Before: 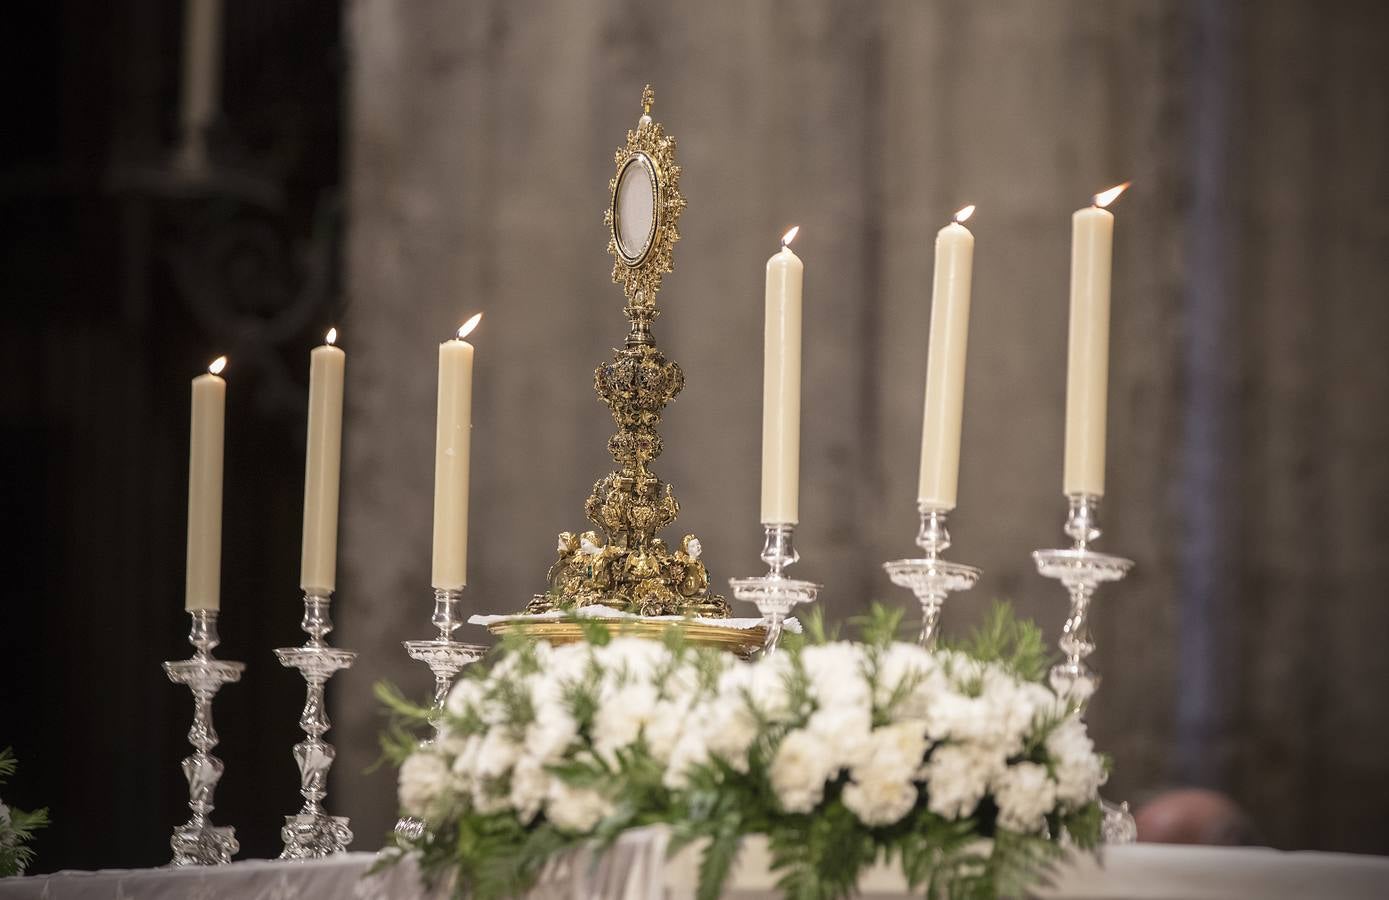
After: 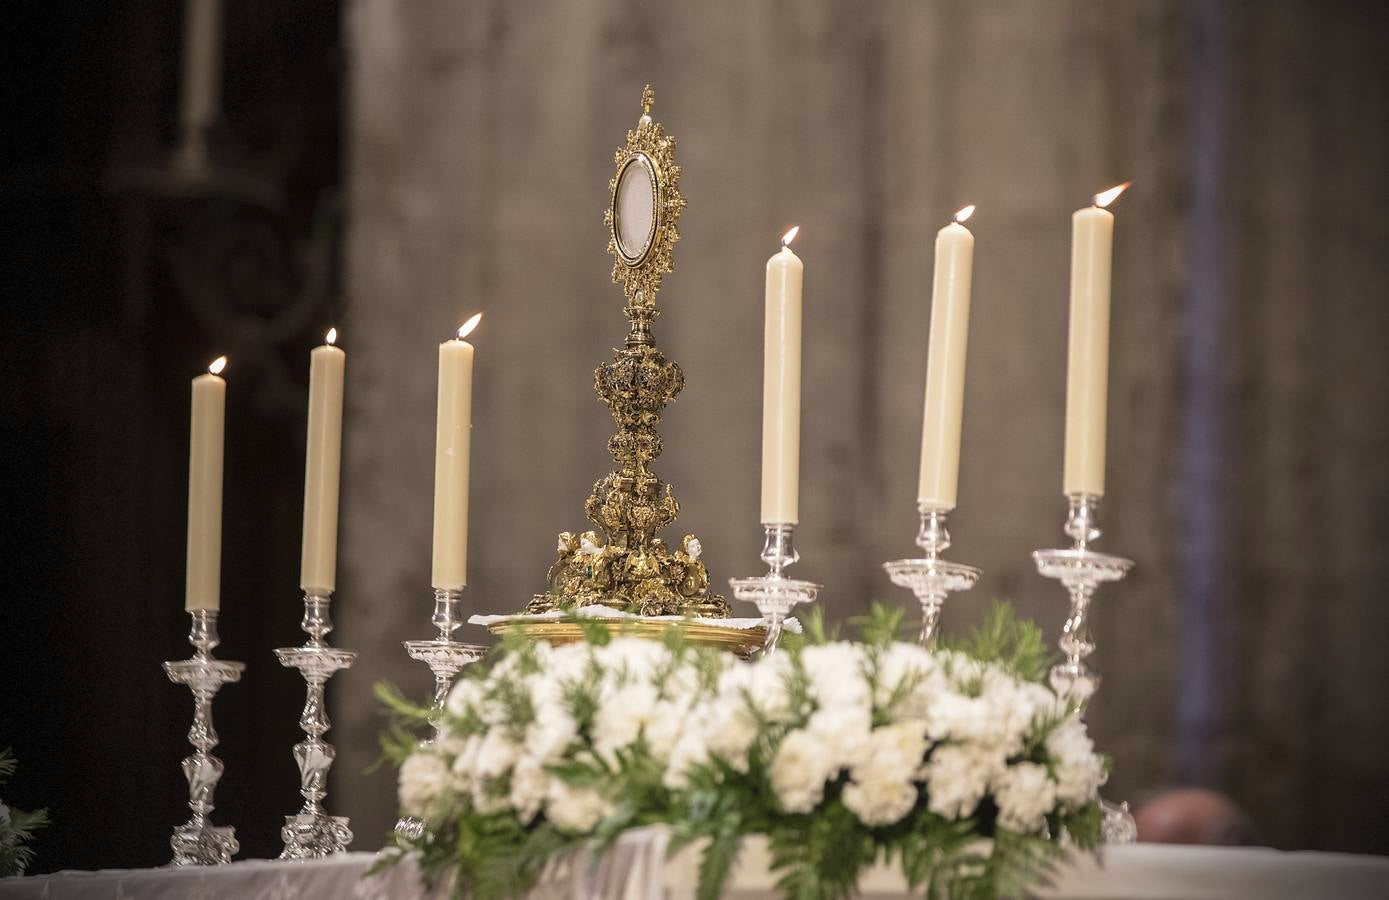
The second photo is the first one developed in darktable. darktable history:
vignetting: dithering 8-bit output, unbound false
velvia: strength 15%
